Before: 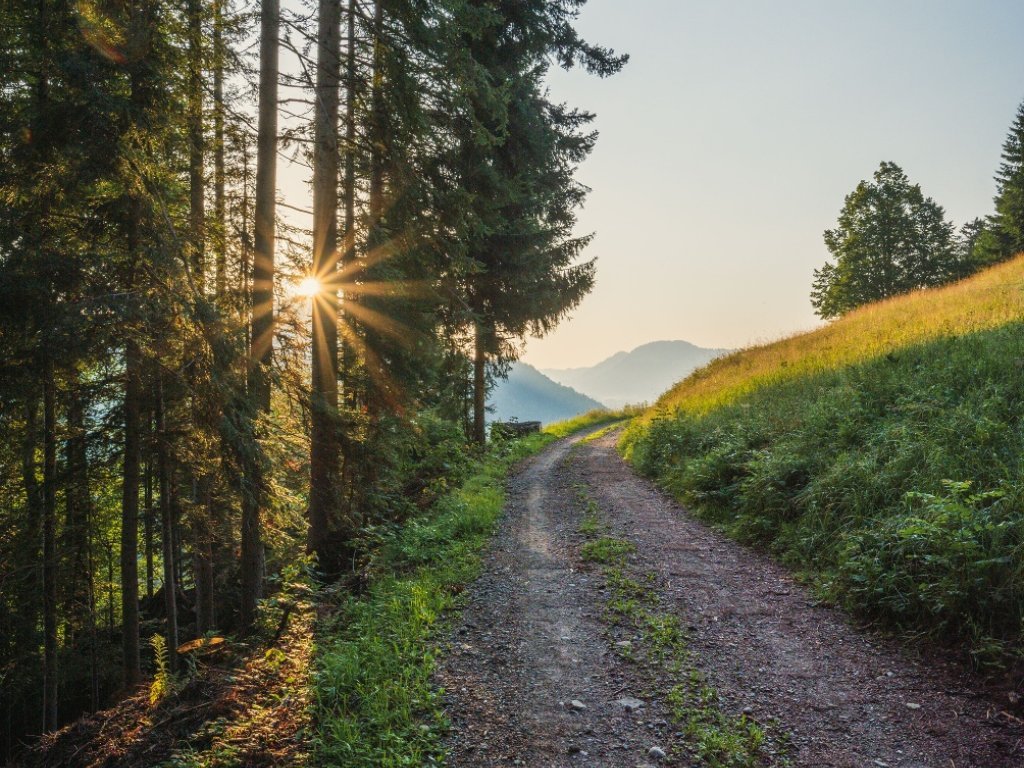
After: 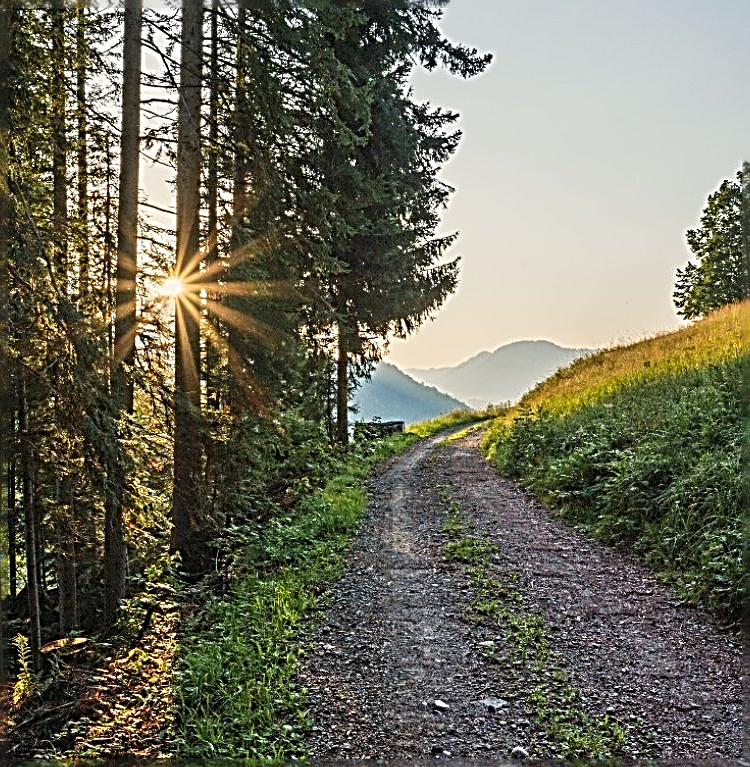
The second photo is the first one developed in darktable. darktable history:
crop: left 13.443%, right 13.31%
sharpen: radius 3.158, amount 1.731
